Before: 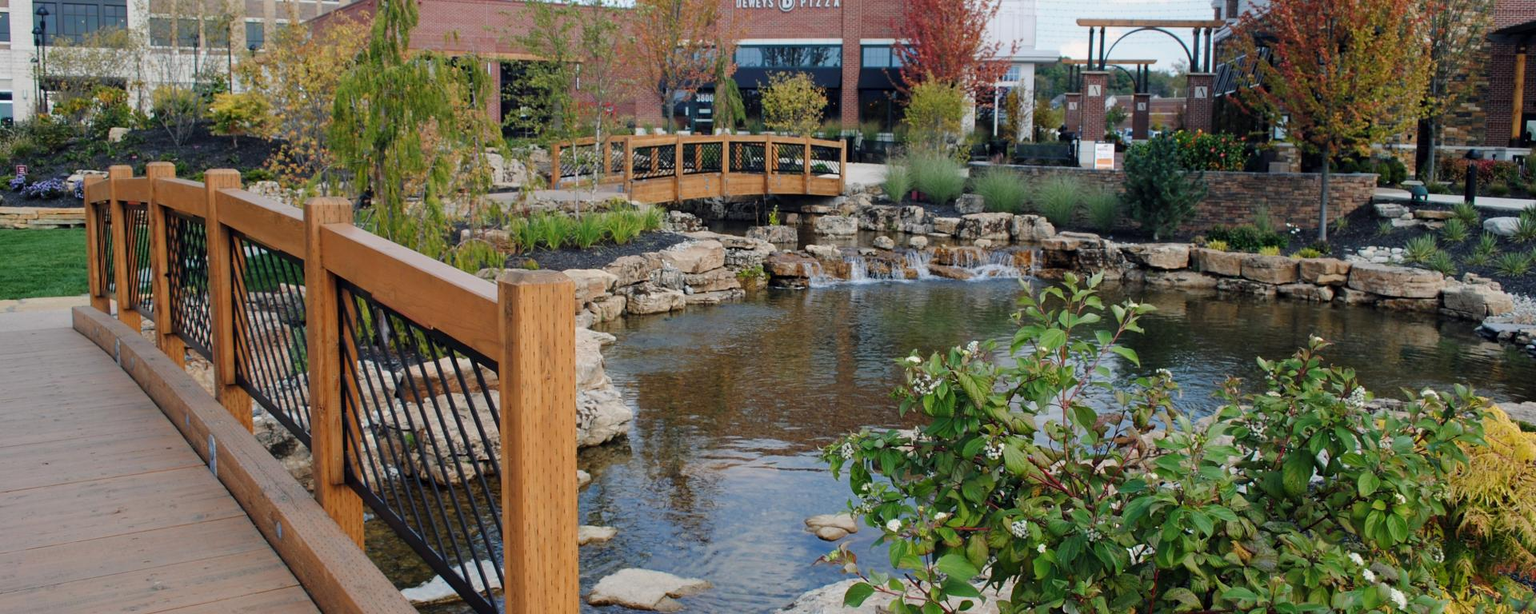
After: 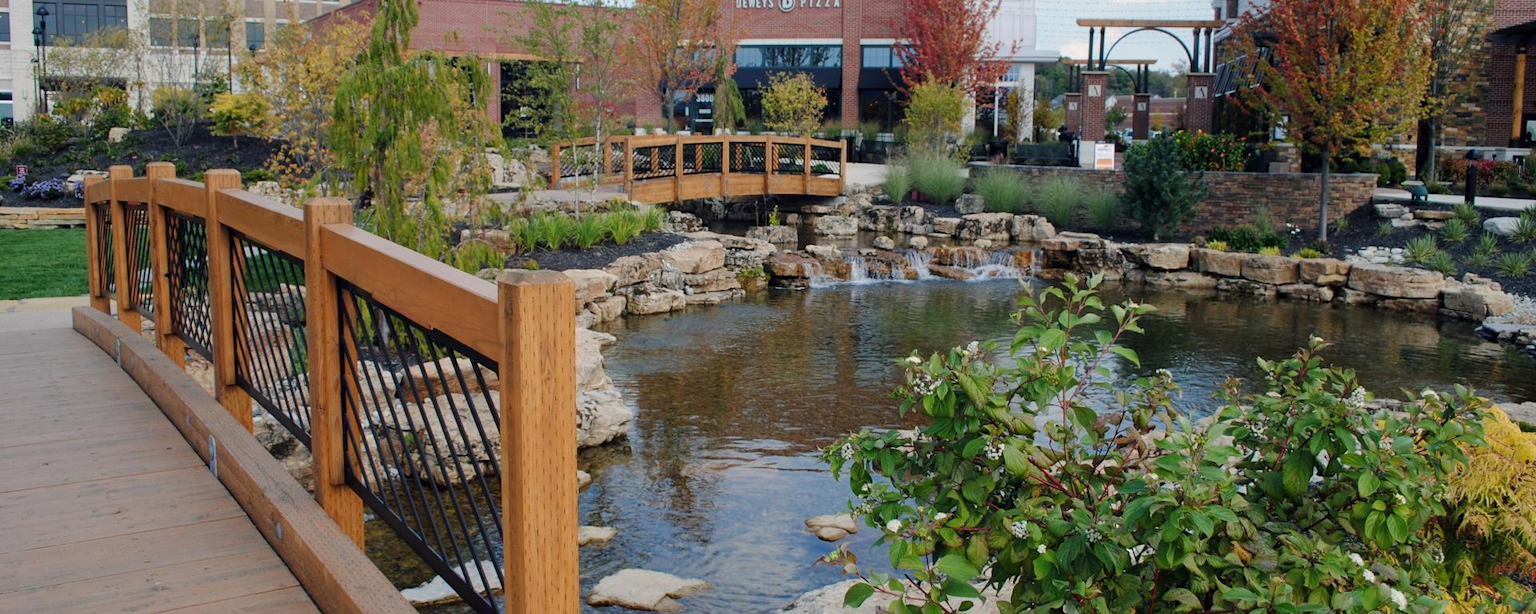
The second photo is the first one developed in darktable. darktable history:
shadows and highlights: shadows -20, white point adjustment -2, highlights -35
levels: levels [0, 0.492, 0.984]
